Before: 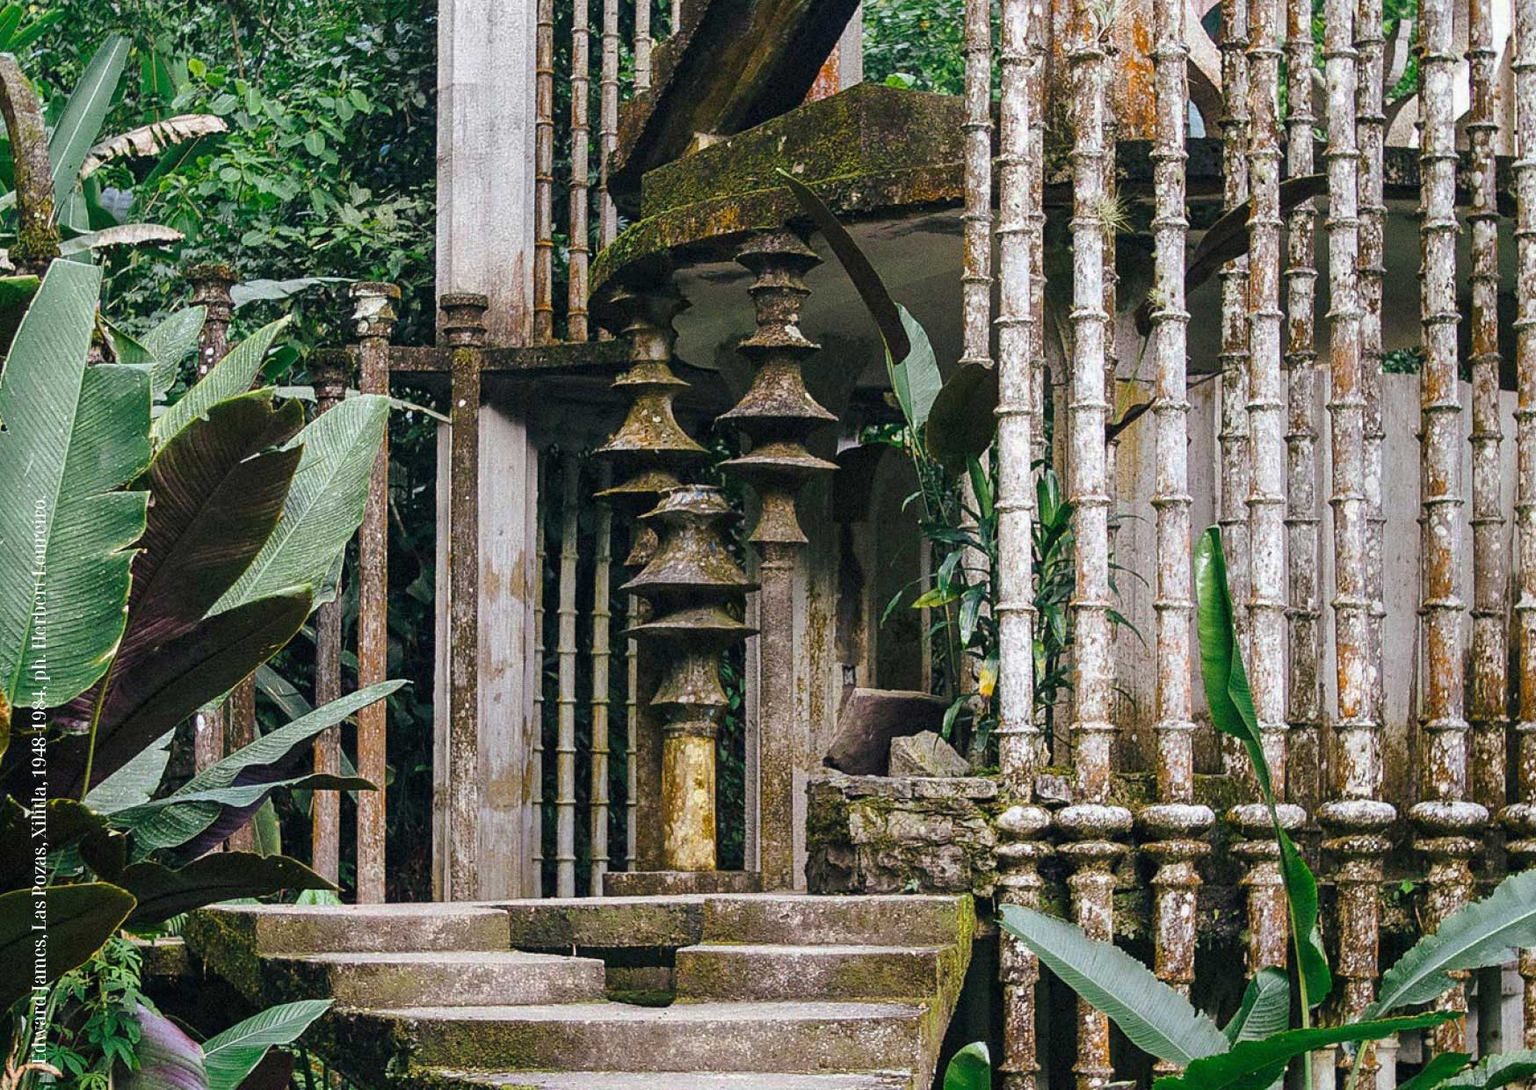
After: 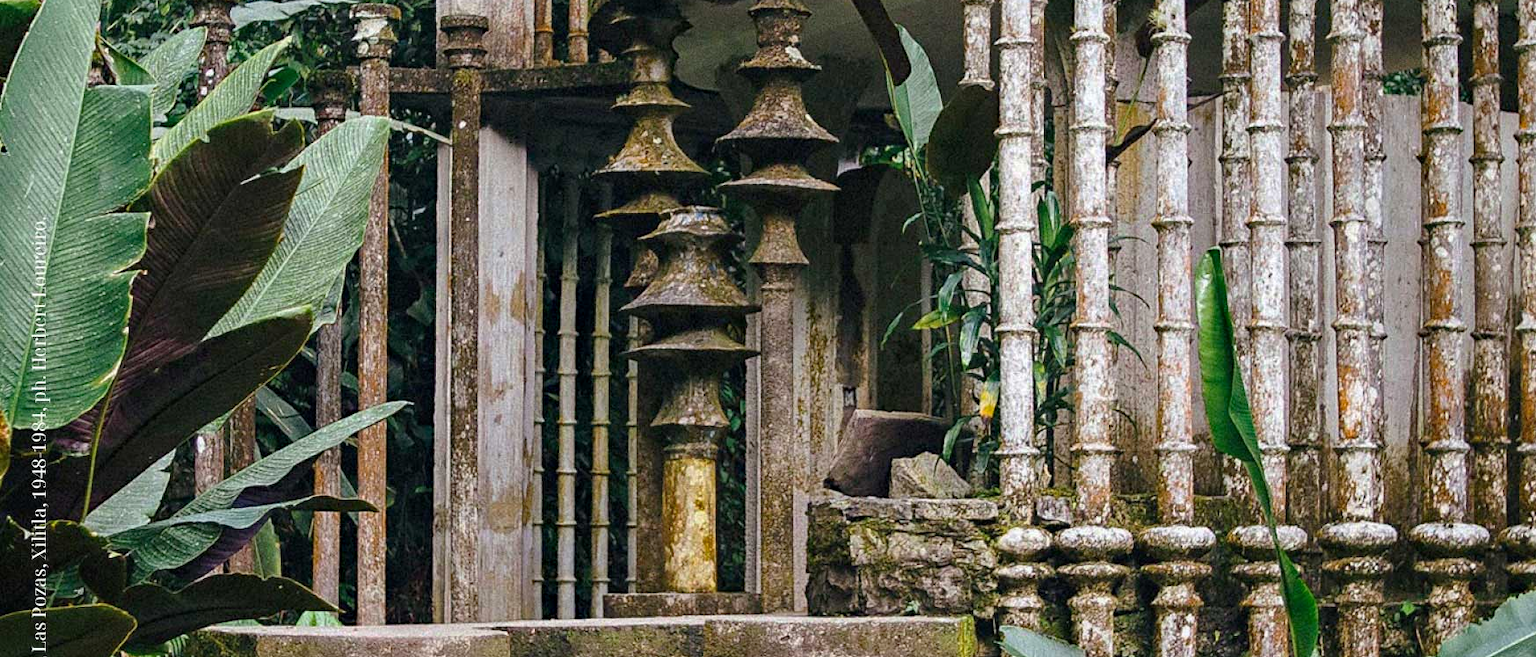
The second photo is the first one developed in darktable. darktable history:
crop and rotate: top 25.594%, bottom 14.028%
haze removal: compatibility mode true
